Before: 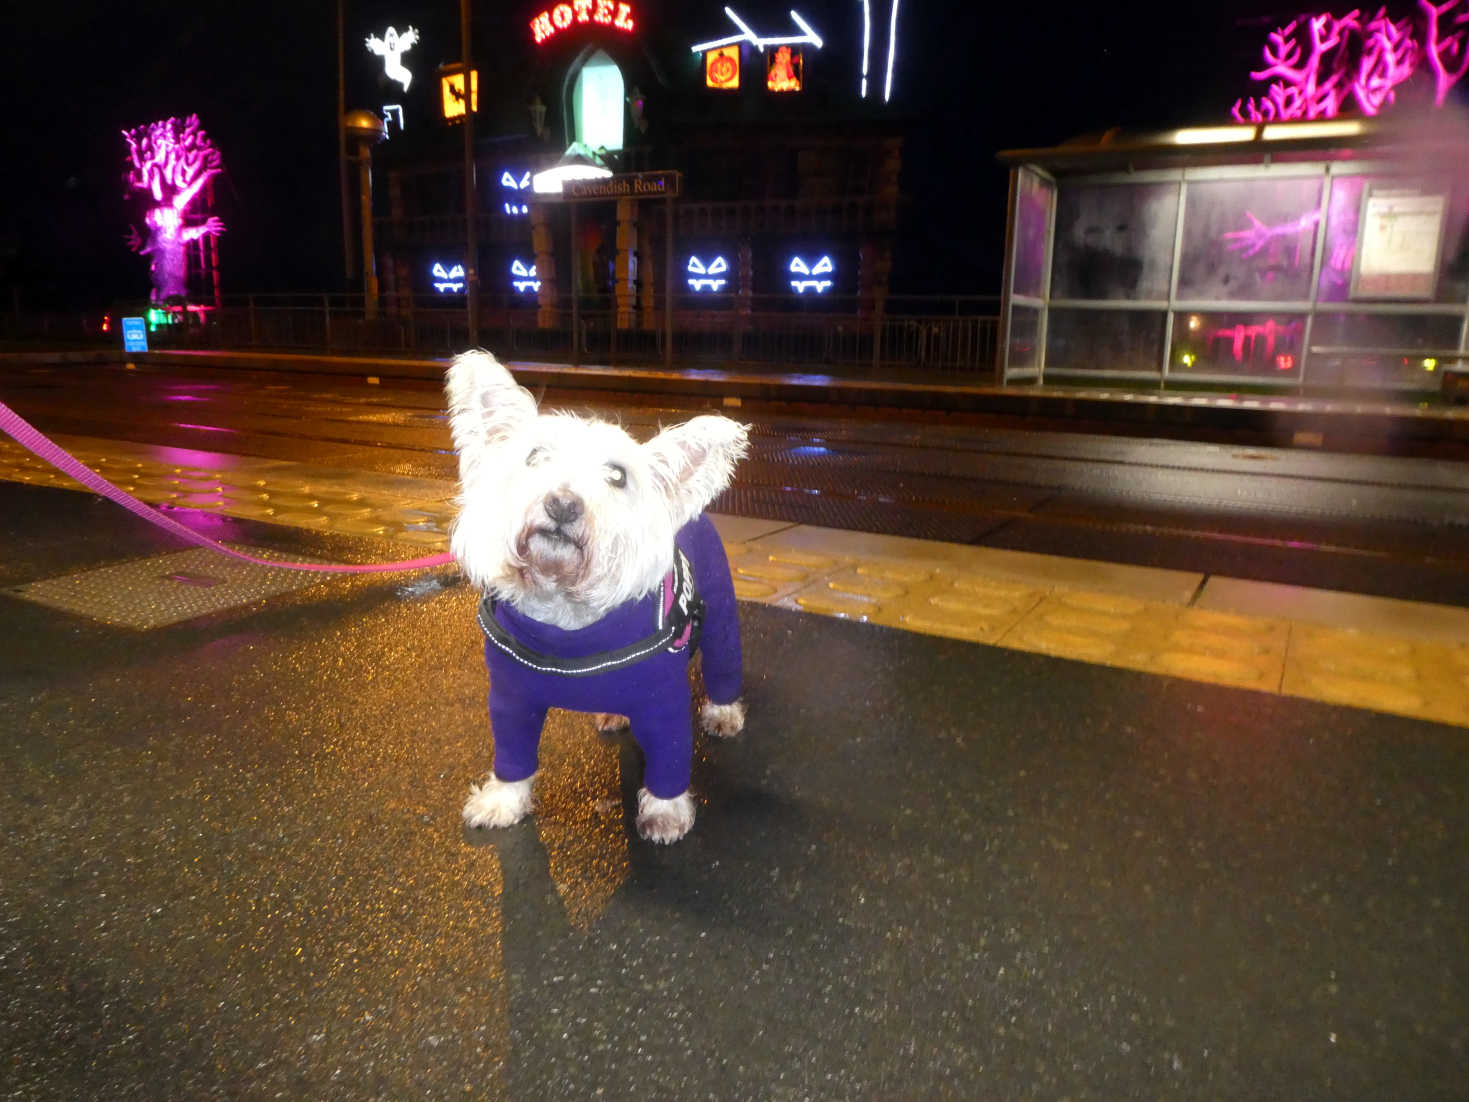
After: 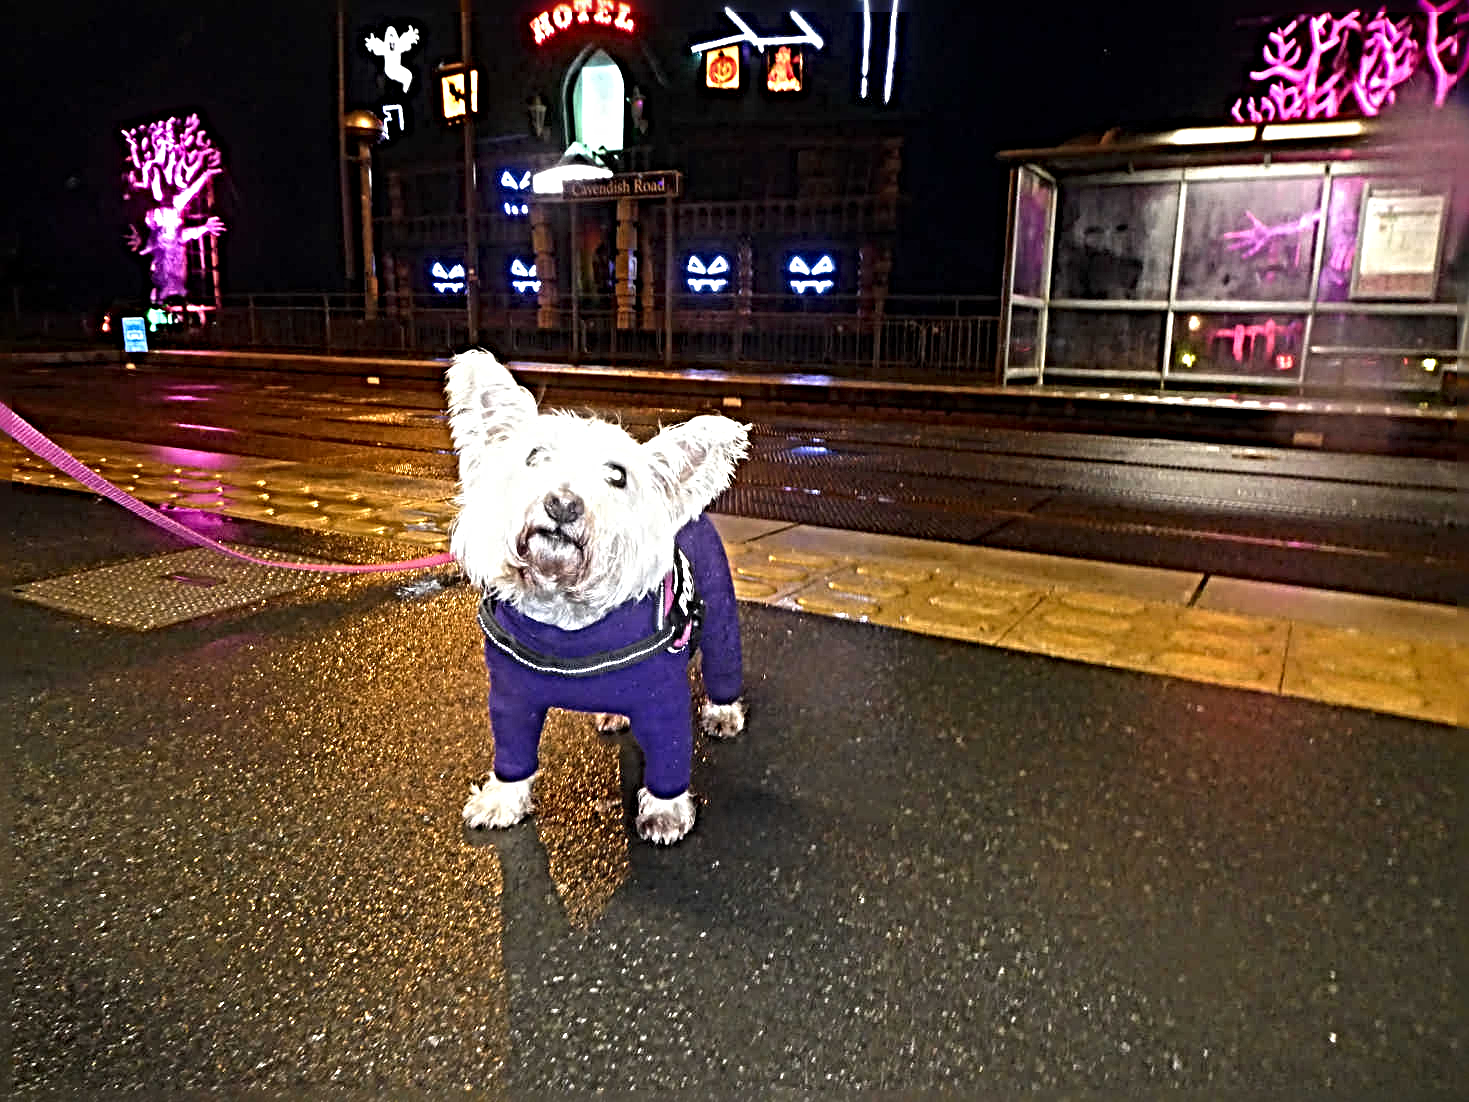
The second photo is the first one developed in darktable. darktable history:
sharpen: radius 6.263, amount 1.783, threshold 0.191
